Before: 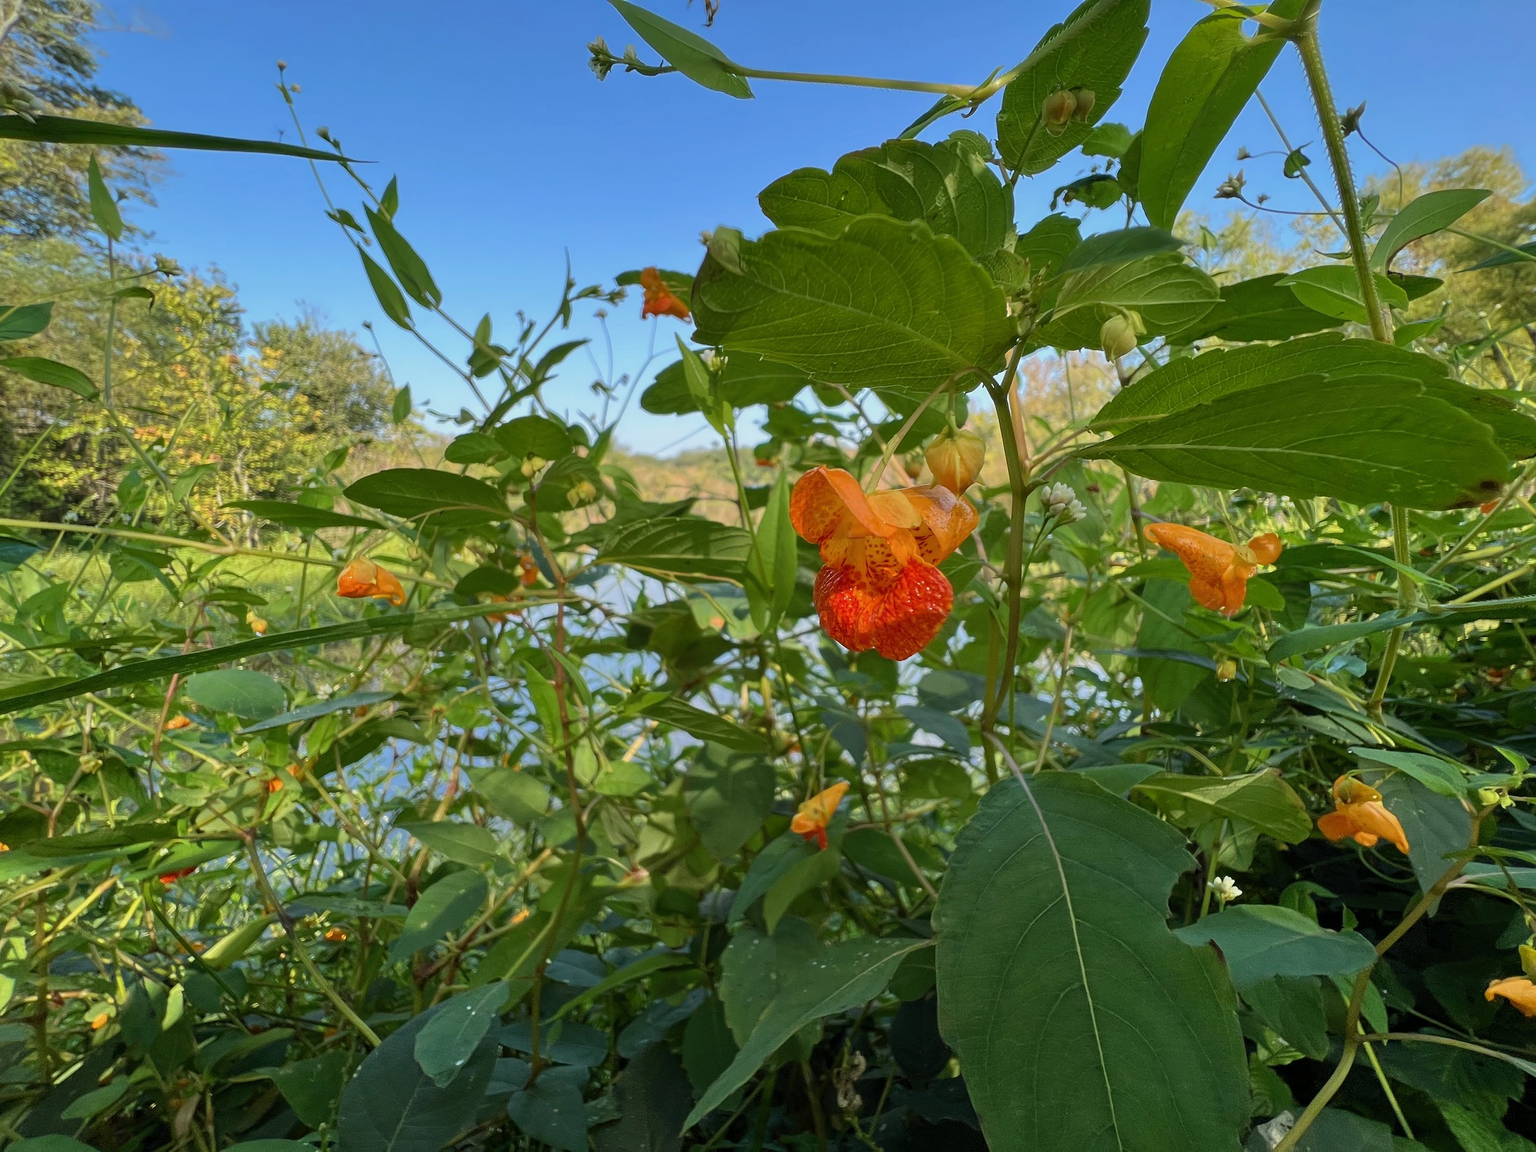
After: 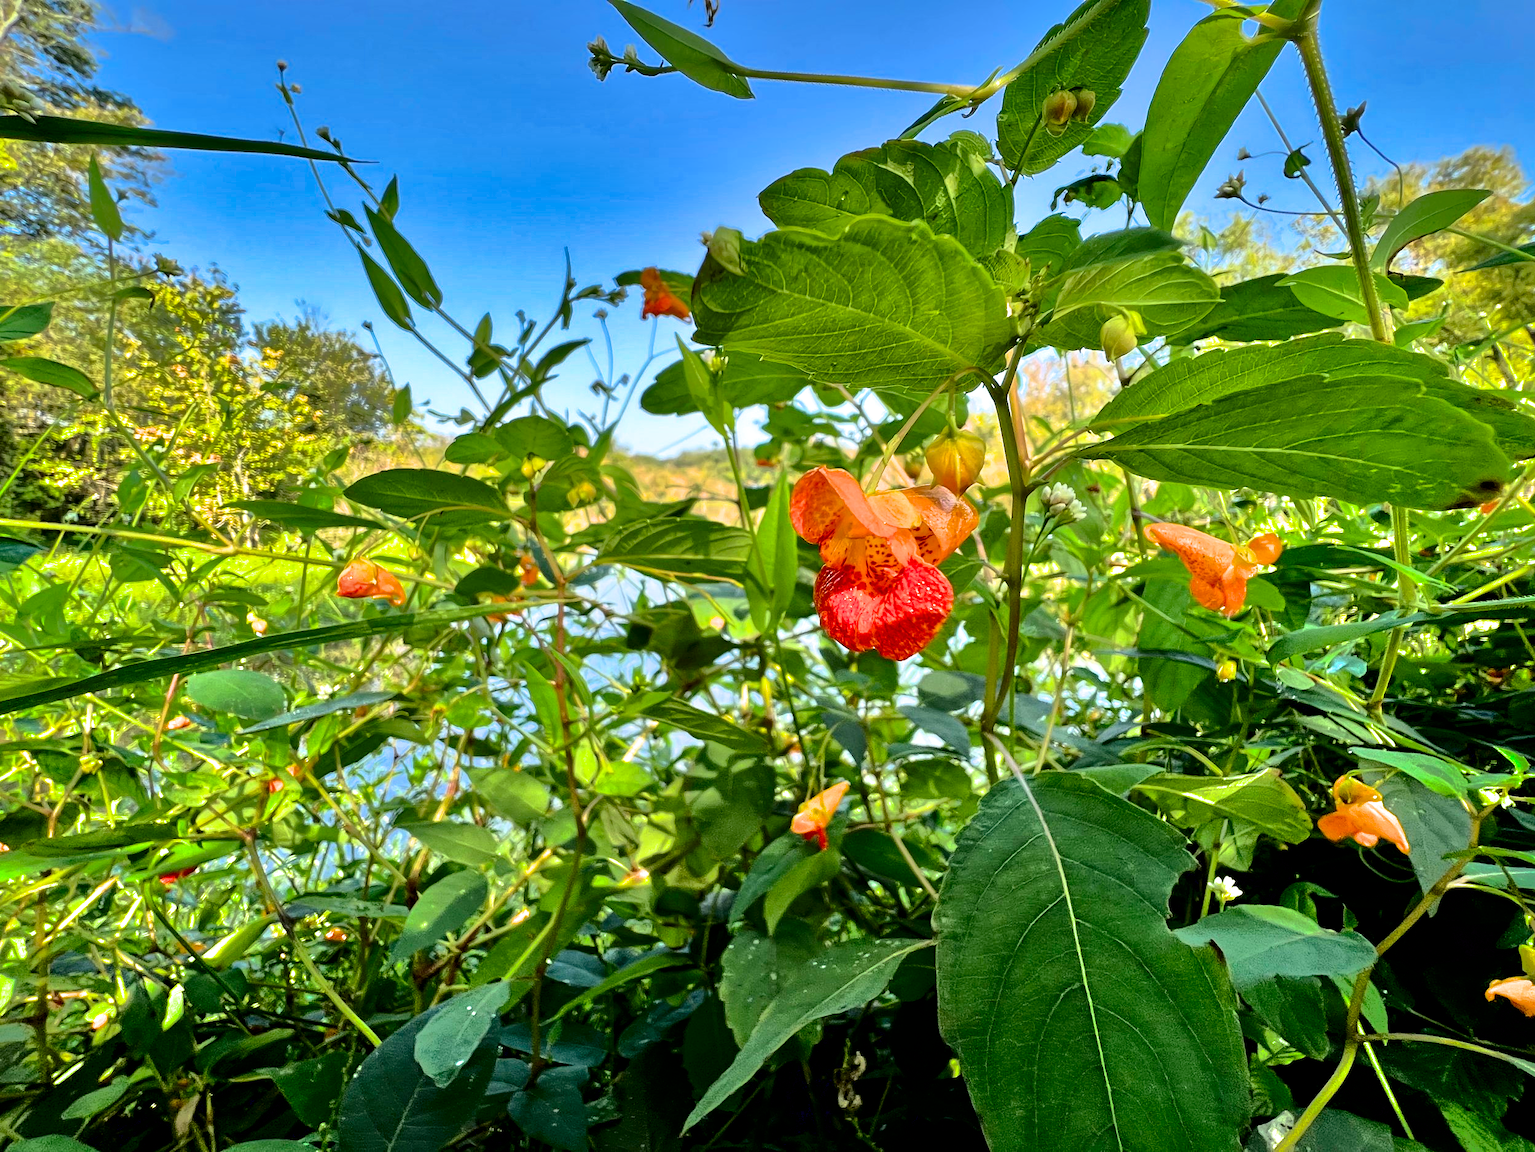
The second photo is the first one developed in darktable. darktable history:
tone equalizer: -7 EV 0.15 EV, -6 EV 0.6 EV, -5 EV 1.15 EV, -4 EV 1.33 EV, -3 EV 1.15 EV, -2 EV 0.6 EV, -1 EV 0.15 EV, mask exposure compensation -0.5 EV
shadows and highlights: shadows 38.43, highlights -74.54
contrast brightness saturation: contrast 0.32, brightness -0.08, saturation 0.17
filmic rgb: white relative exposure 2.2 EV, hardness 6.97
